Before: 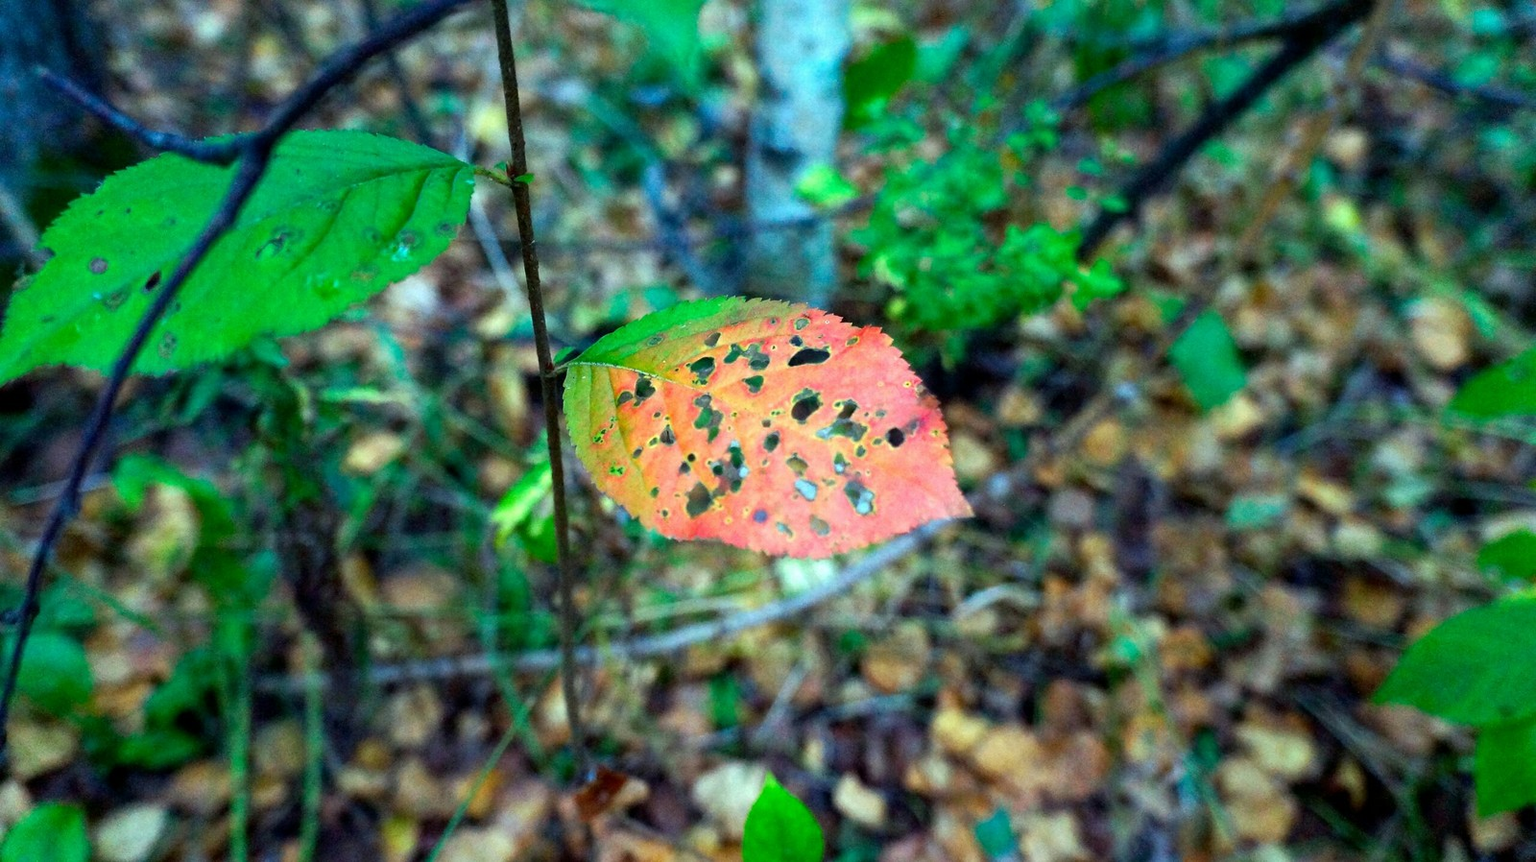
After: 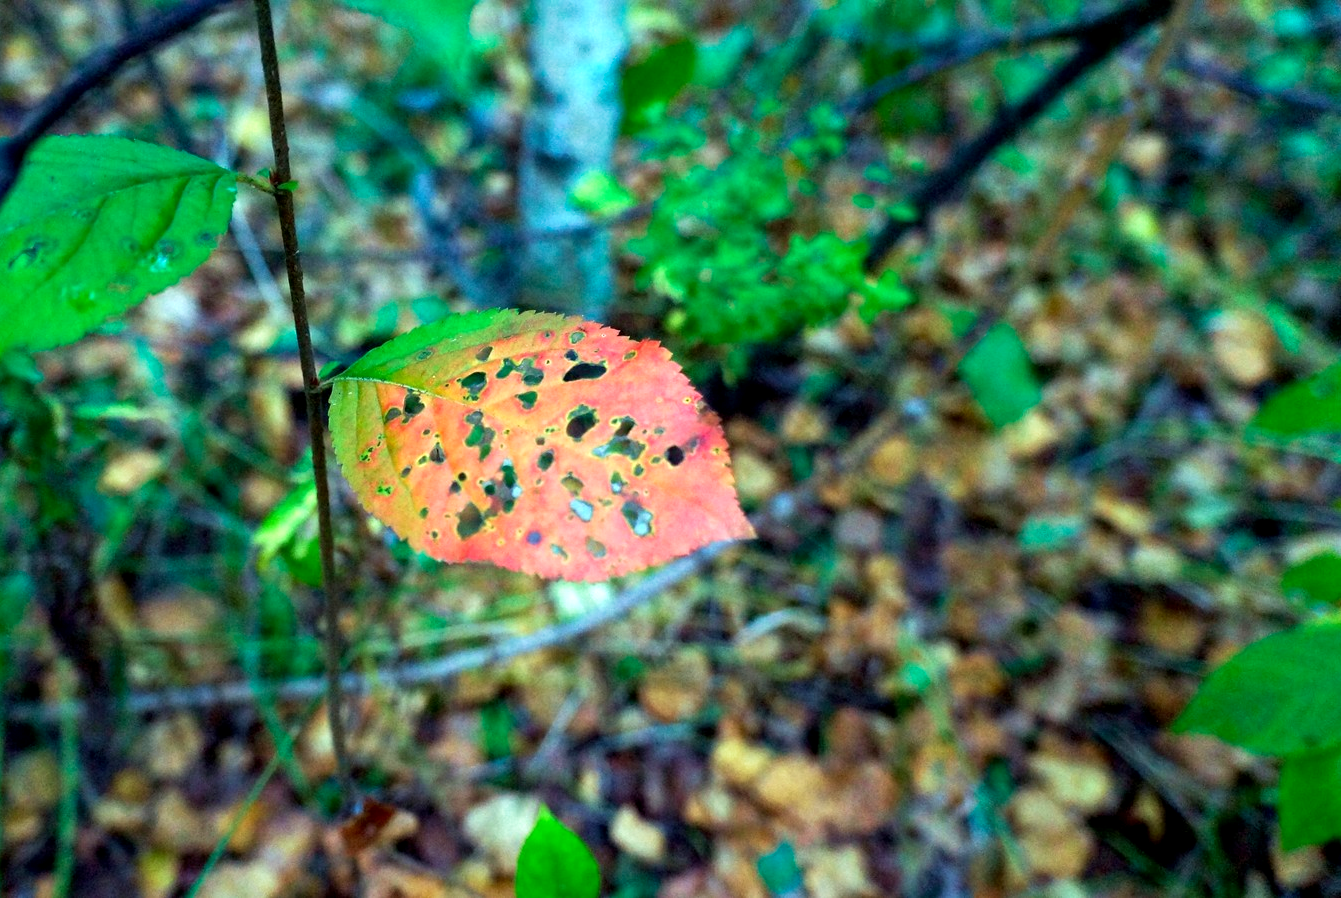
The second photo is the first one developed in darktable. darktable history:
exposure: black level correction 0.002, exposure 0.15 EV, compensate highlight preservation false
crop: left 16.145%
velvia: on, module defaults
